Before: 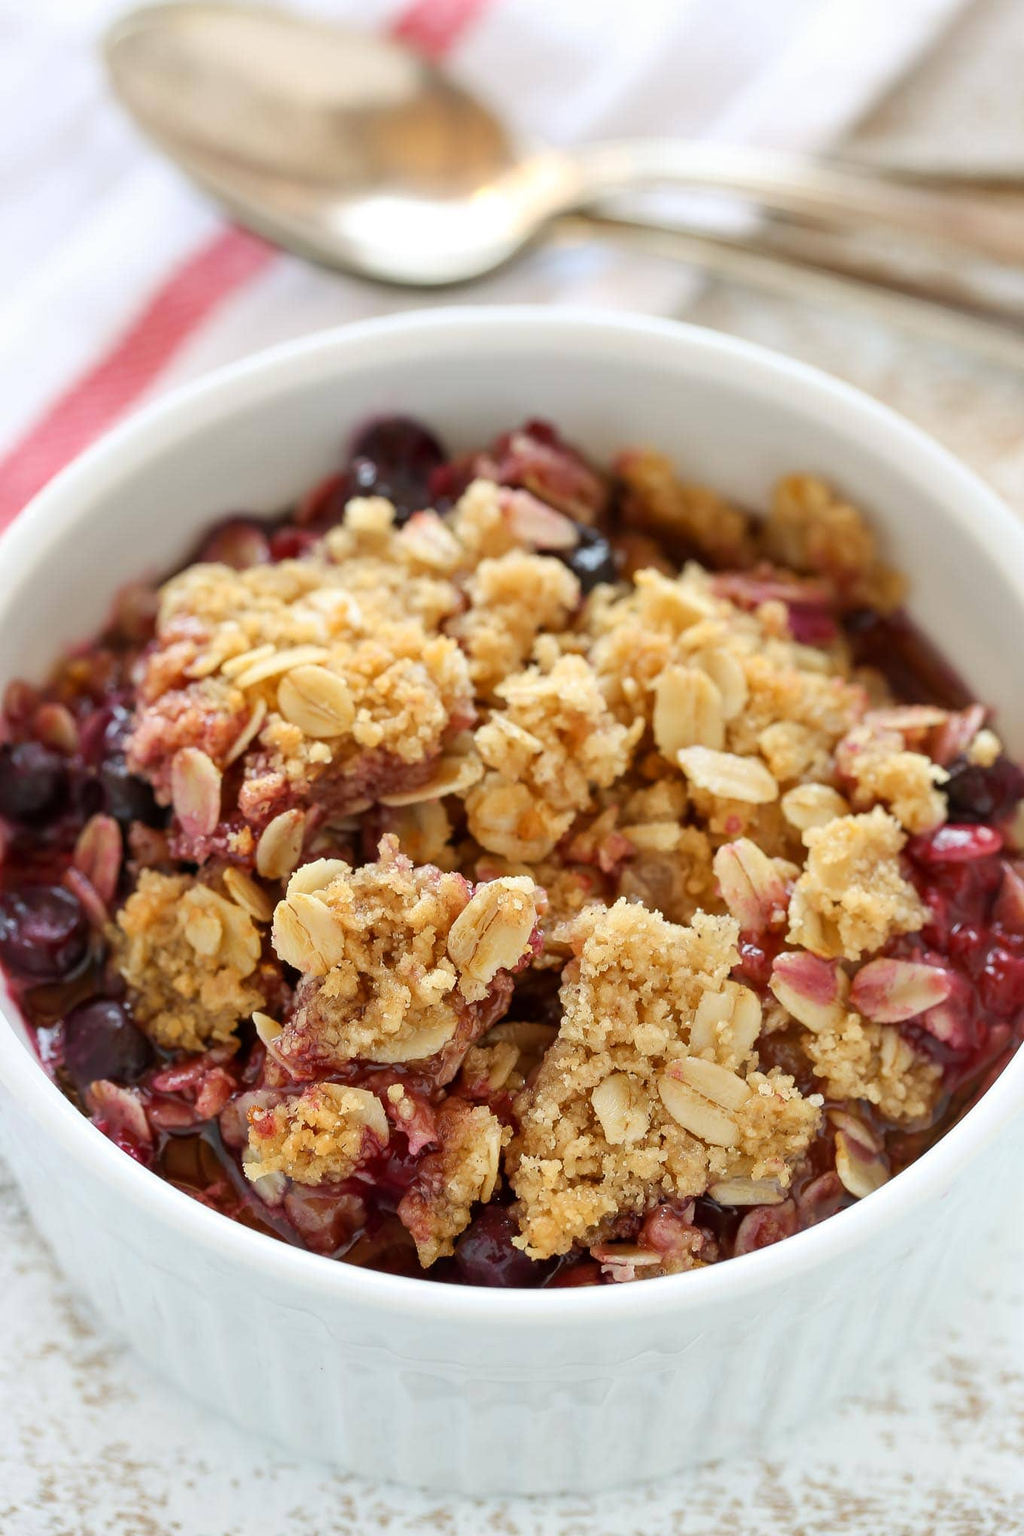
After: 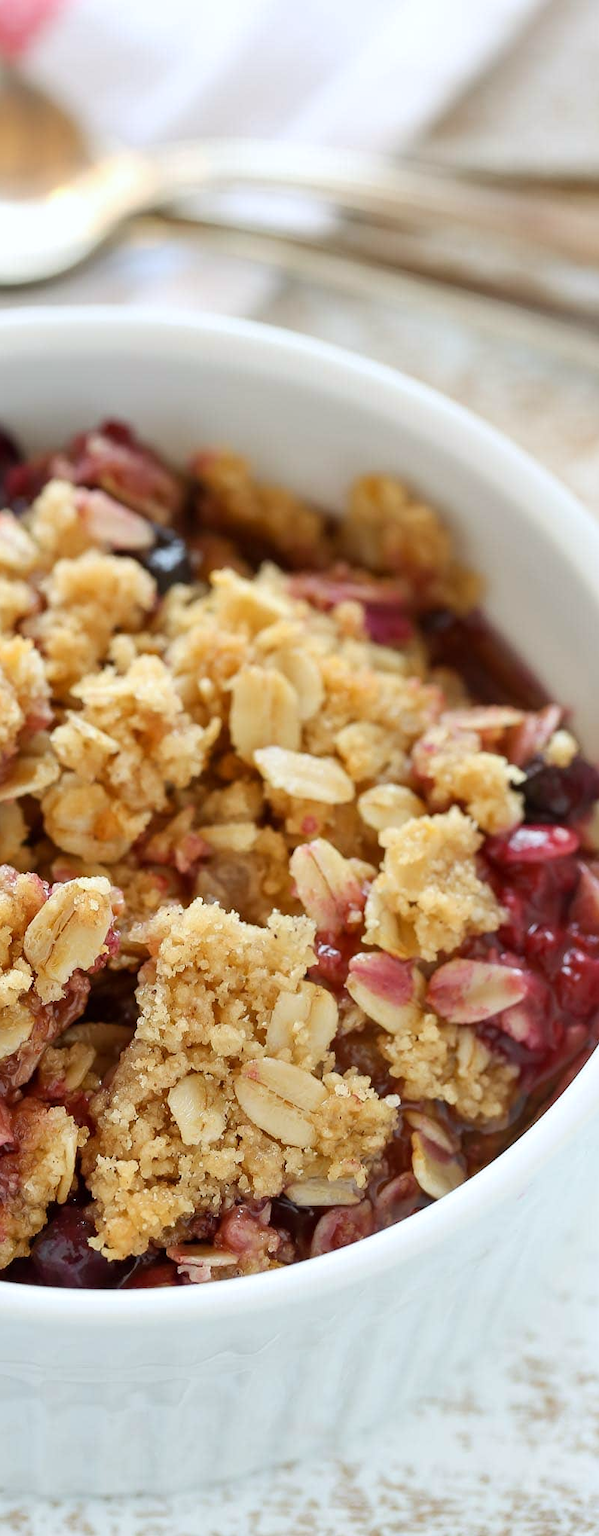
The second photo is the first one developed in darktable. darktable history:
crop: left 41.402%
white balance: red 0.982, blue 1.018
